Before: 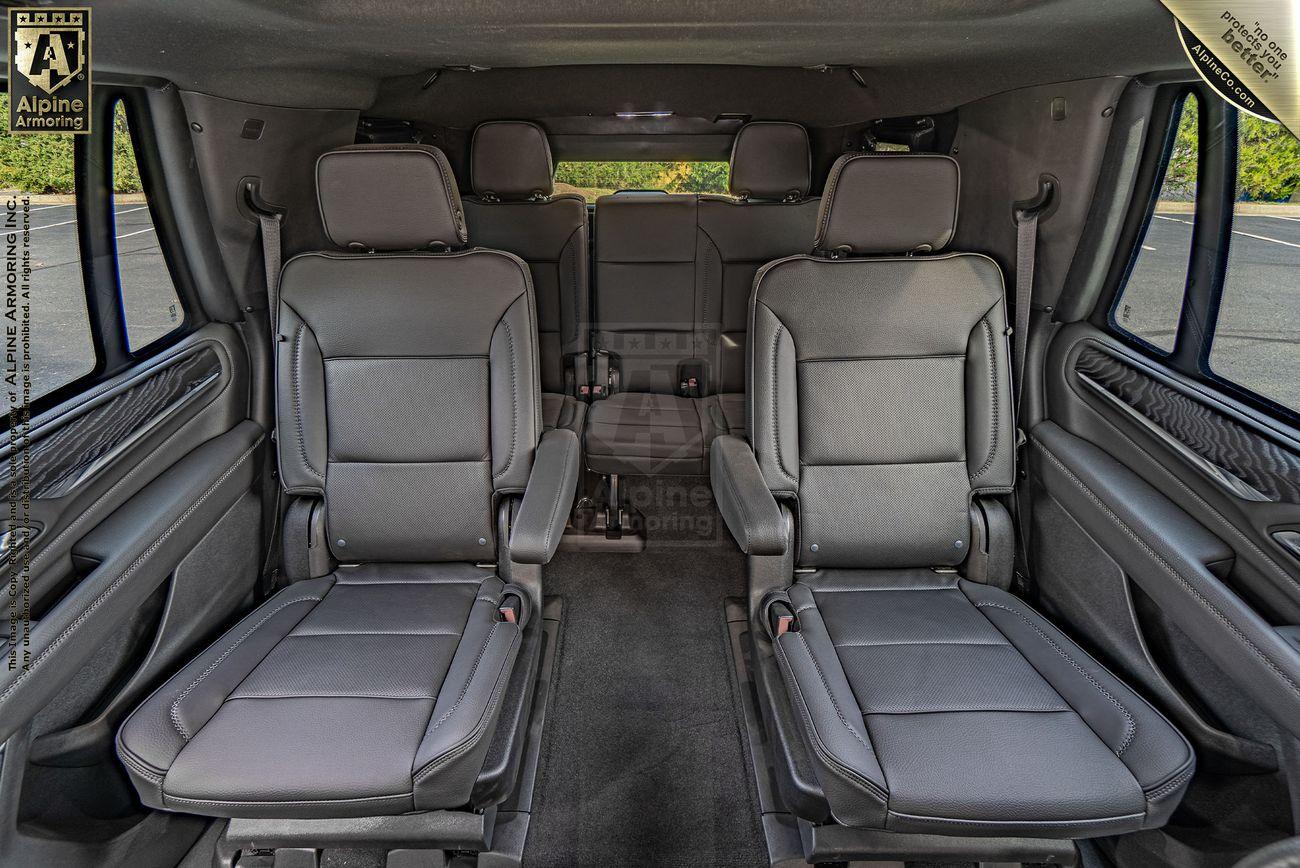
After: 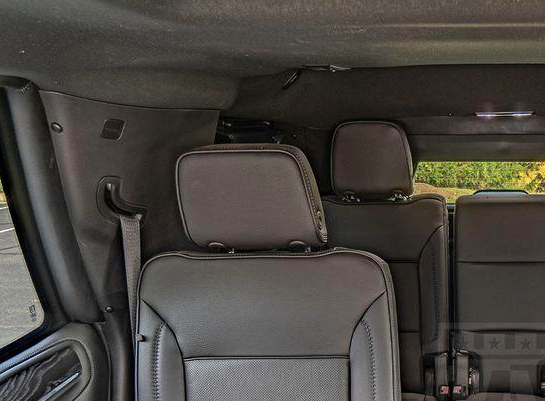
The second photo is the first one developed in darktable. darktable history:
levels: levels [0, 0.476, 0.951]
color zones: curves: ch1 [(0, 0.523) (0.143, 0.545) (0.286, 0.52) (0.429, 0.506) (0.571, 0.503) (0.714, 0.503) (0.857, 0.508) (1, 0.523)]
crop and rotate: left 10.817%, top 0.062%, right 47.194%, bottom 53.626%
